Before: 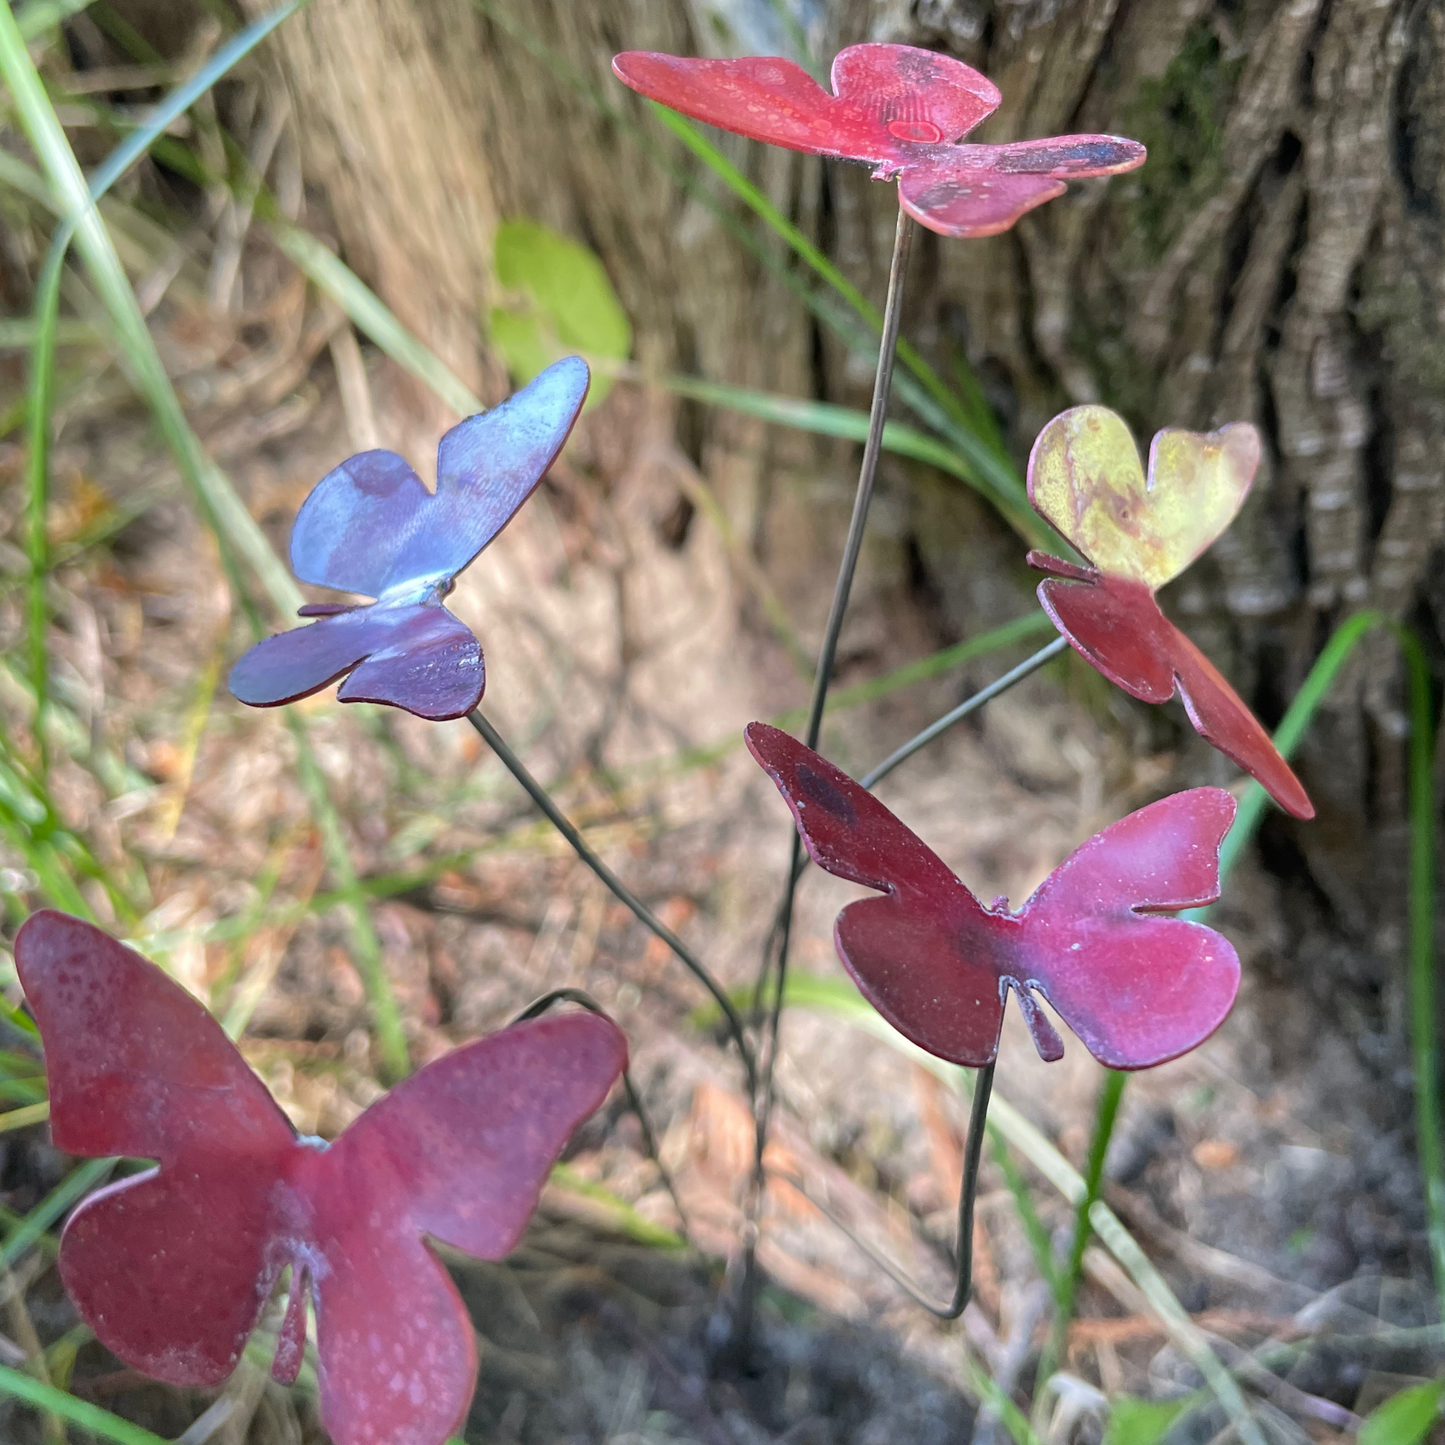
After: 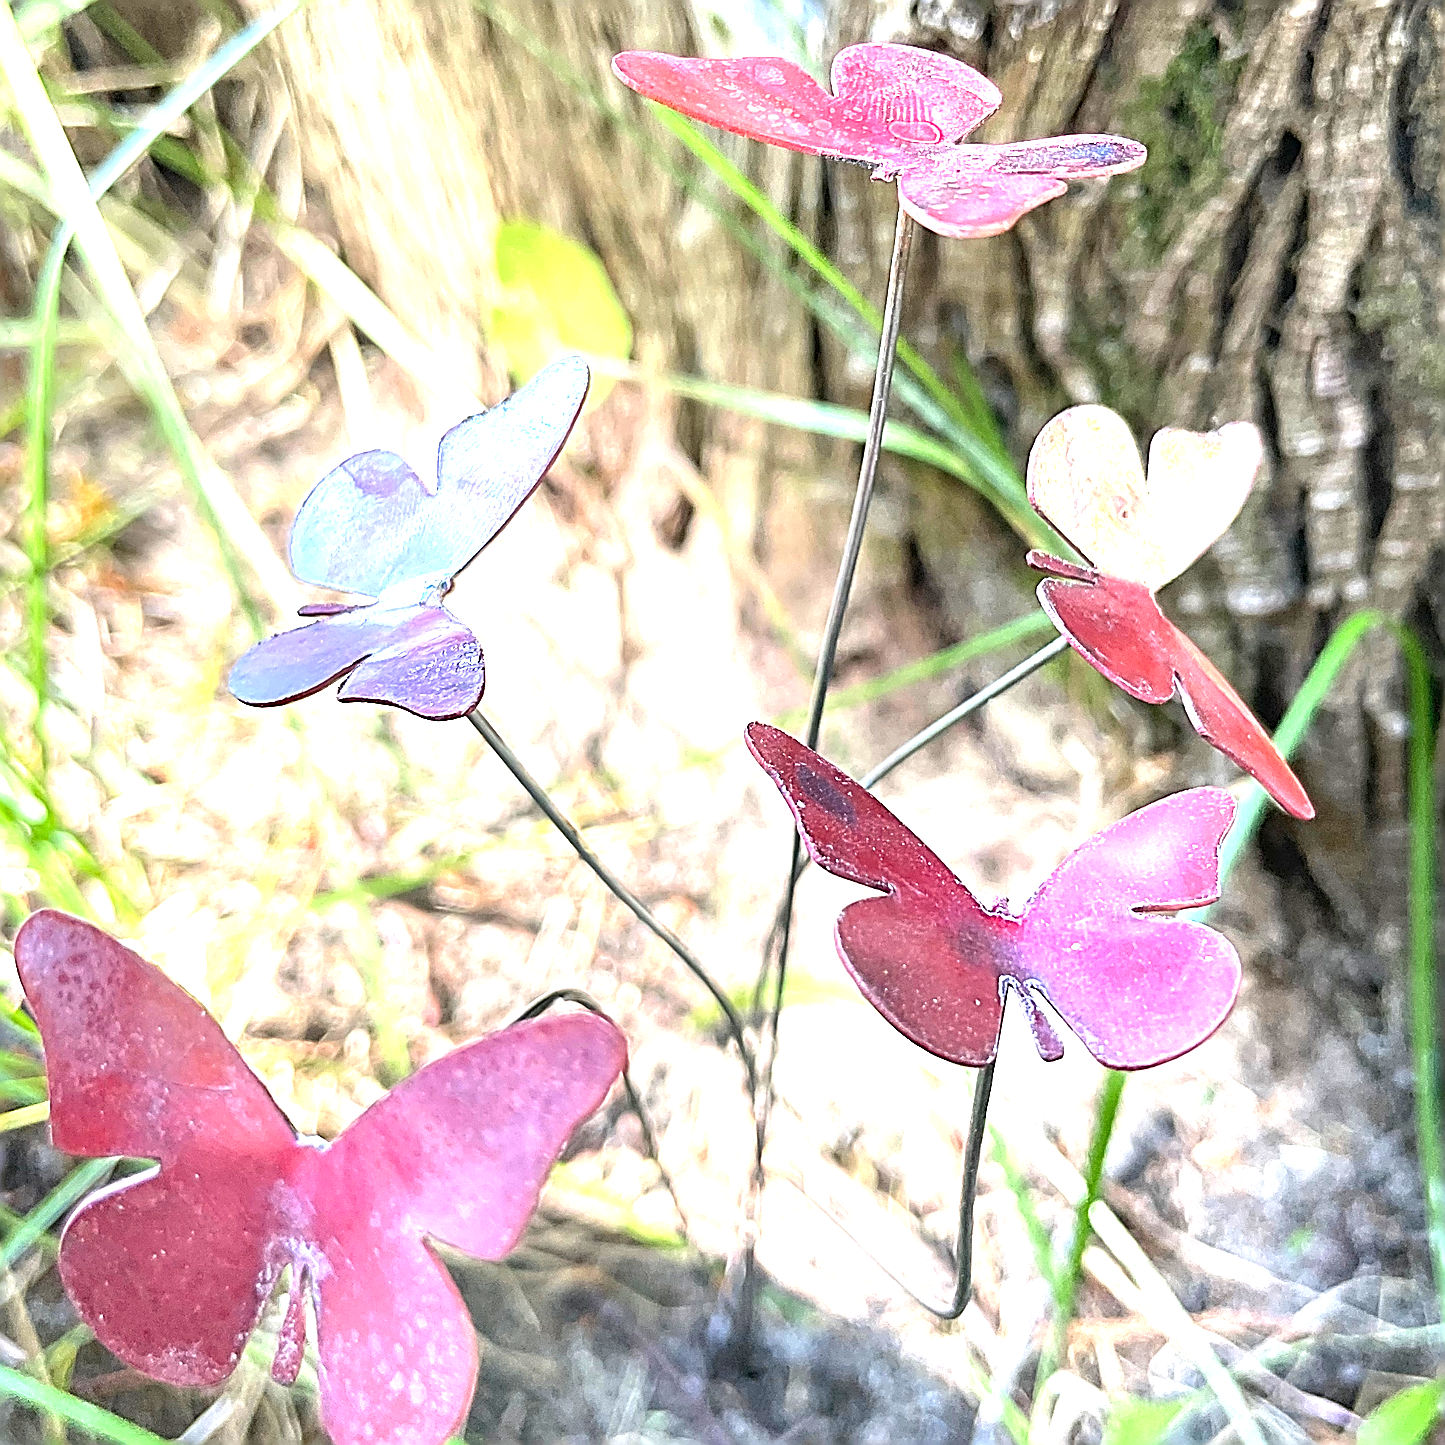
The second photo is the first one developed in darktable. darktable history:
sharpen: amount 1.997
exposure: black level correction 0, exposure 1.693 EV, compensate exposure bias true, compensate highlight preservation false
